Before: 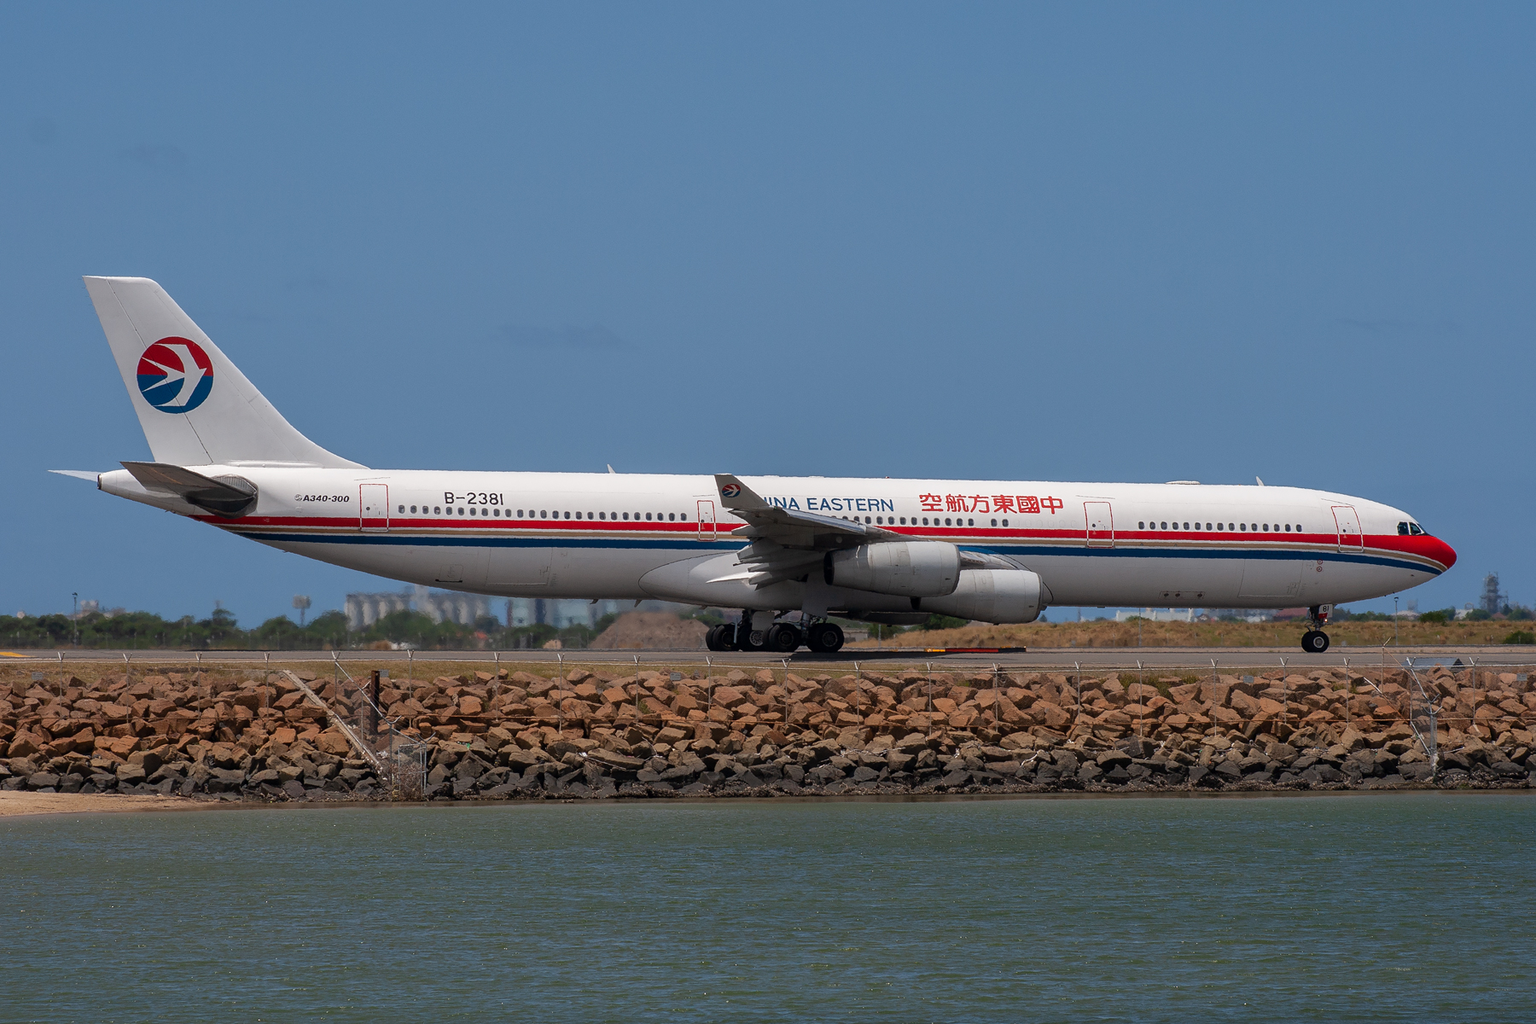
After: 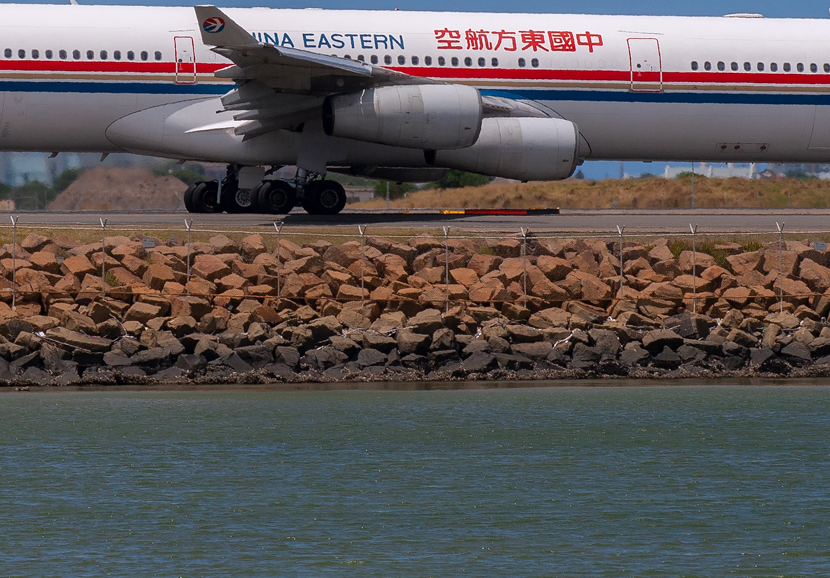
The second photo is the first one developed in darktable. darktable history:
crop: left 35.752%, top 45.834%, right 18.096%, bottom 5.975%
color balance rgb: linear chroma grading › global chroma 13.904%, perceptual saturation grading › global saturation -0.741%
color calibration: illuminant custom, x 0.349, y 0.366, temperature 4944.95 K
